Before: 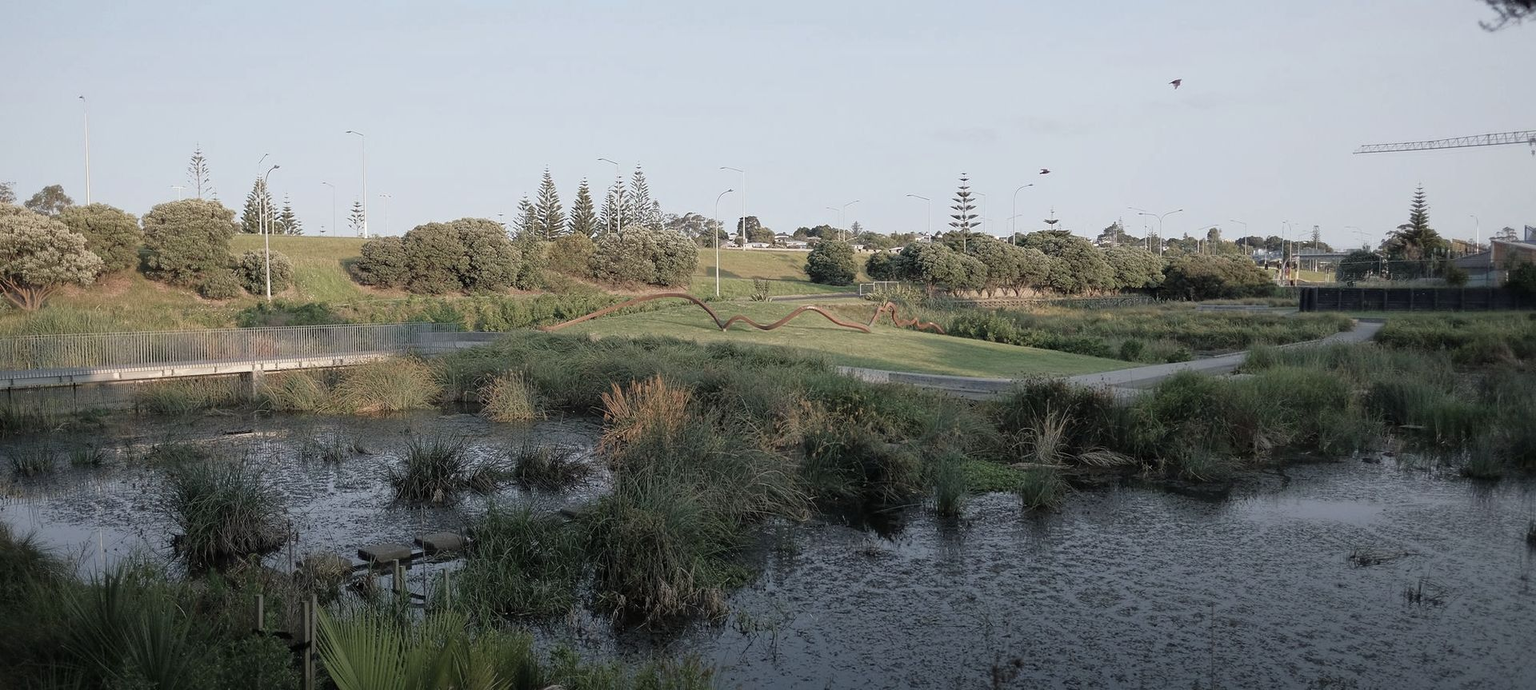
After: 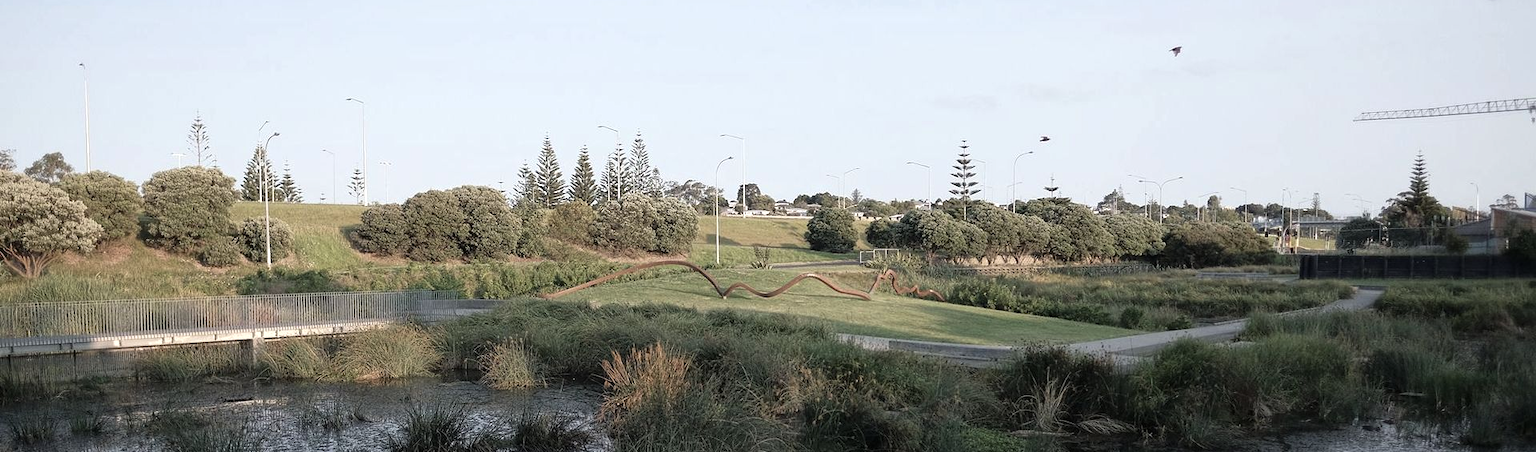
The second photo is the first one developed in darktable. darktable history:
crop and rotate: top 4.787%, bottom 29.545%
tone equalizer: -8 EV -0.392 EV, -7 EV -0.419 EV, -6 EV -0.346 EV, -5 EV -0.207 EV, -3 EV 0.192 EV, -2 EV 0.362 EV, -1 EV 0.4 EV, +0 EV 0.423 EV, edges refinement/feathering 500, mask exposure compensation -1.57 EV, preserve details no
